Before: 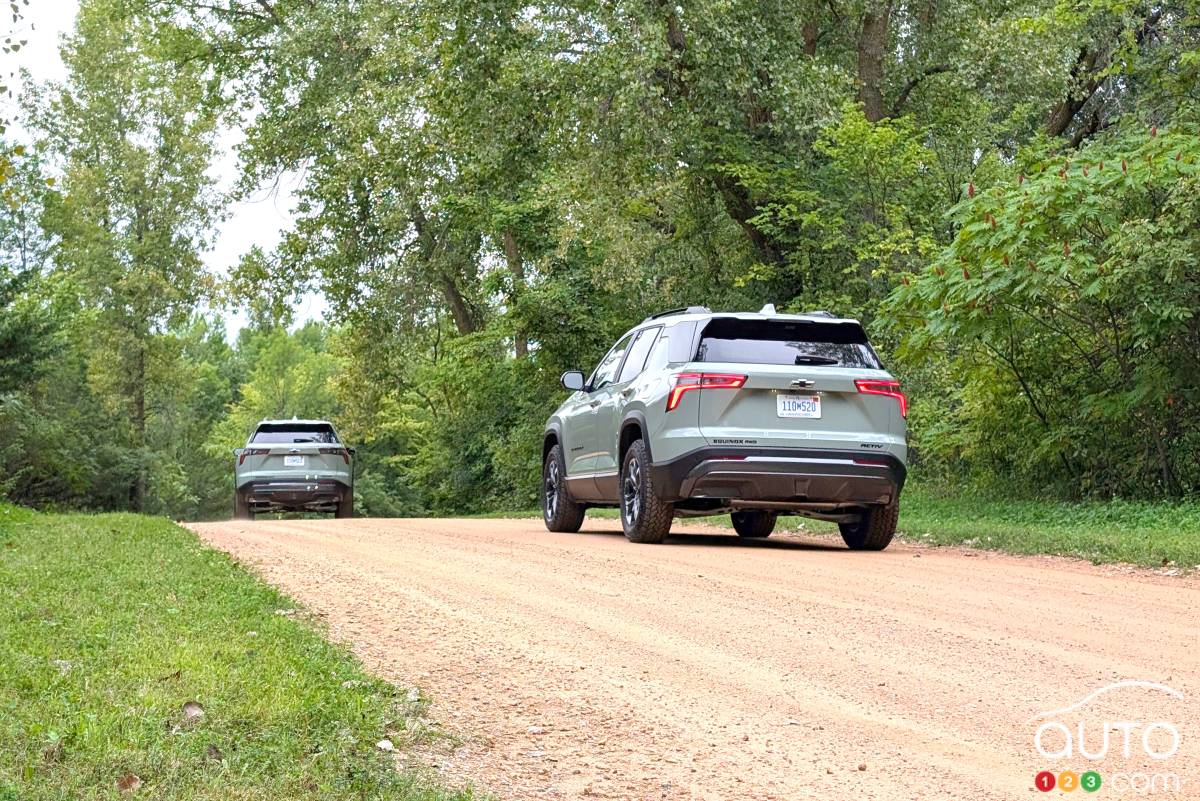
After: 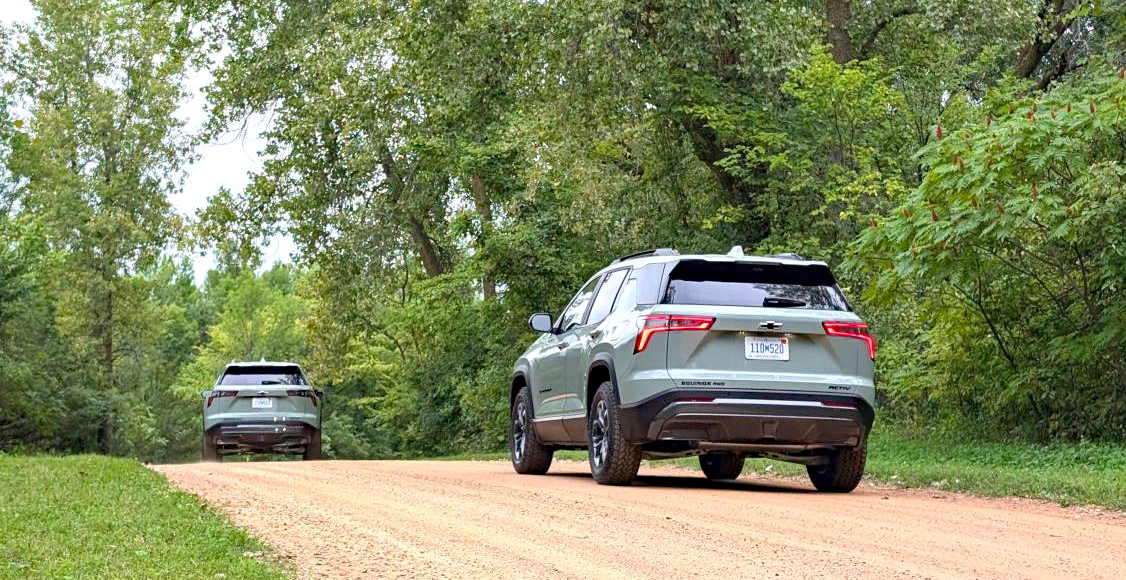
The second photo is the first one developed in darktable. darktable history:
crop: left 2.737%, top 7.287%, right 3.421%, bottom 20.179%
haze removal: strength 0.29, distance 0.25, compatibility mode true, adaptive false
